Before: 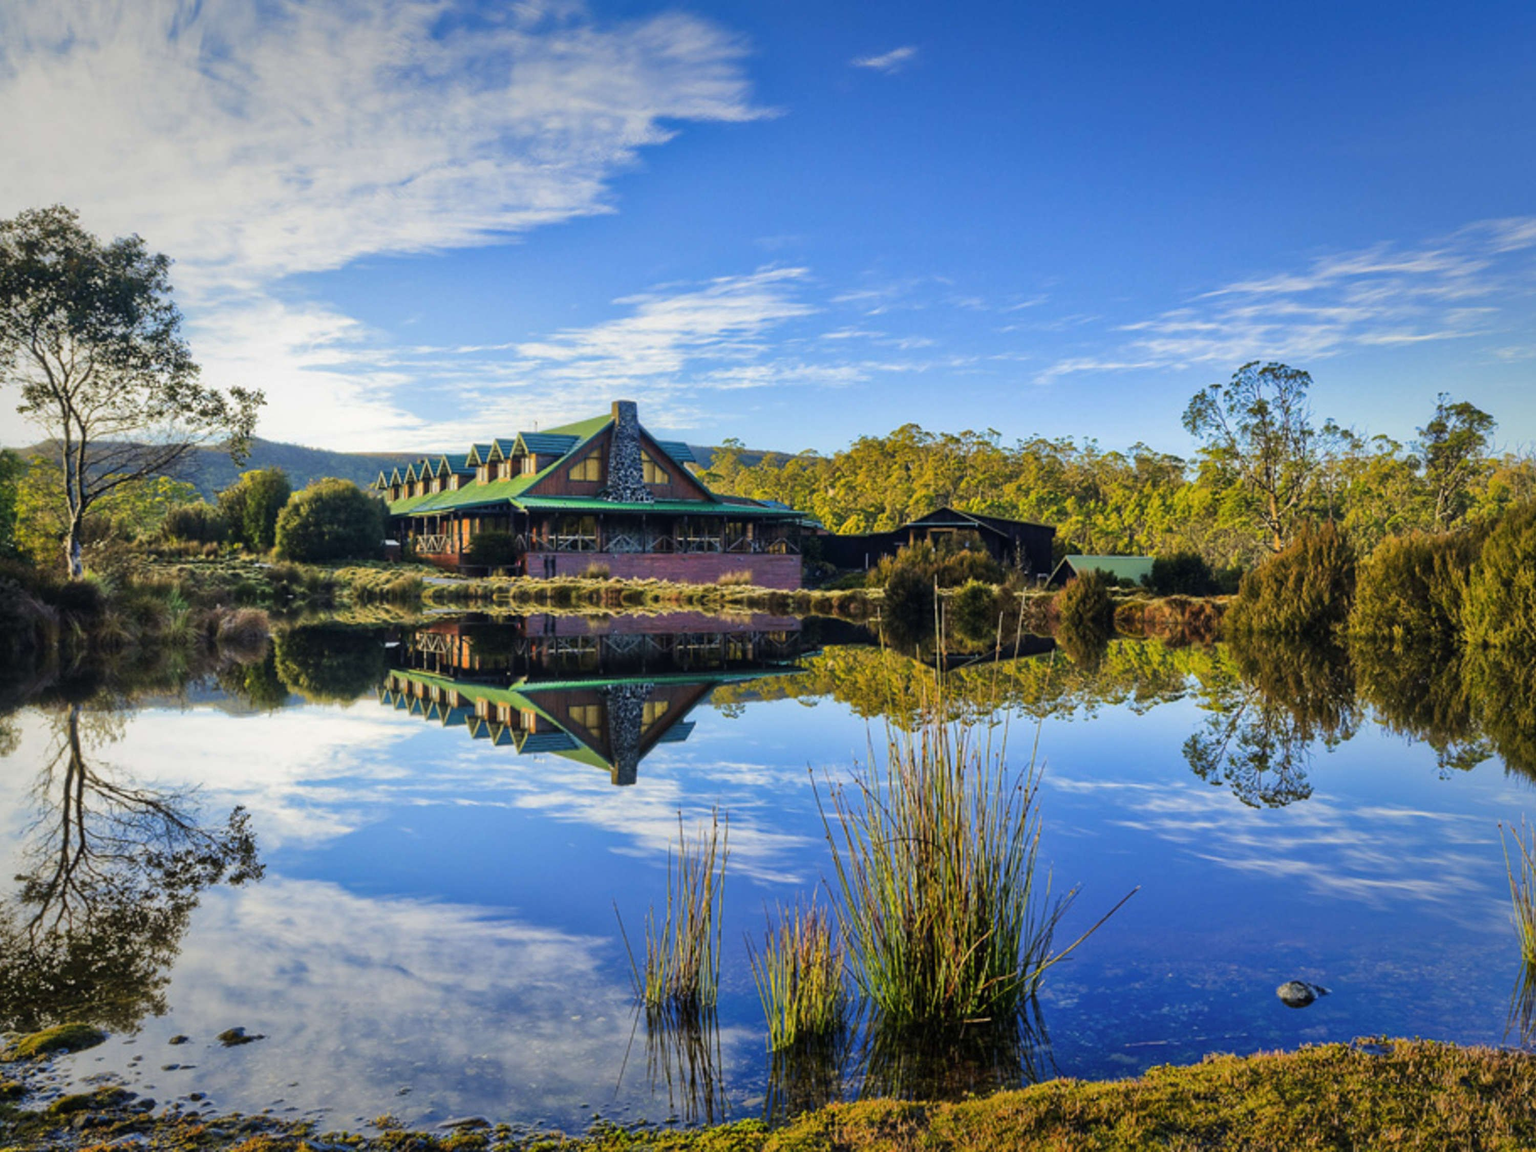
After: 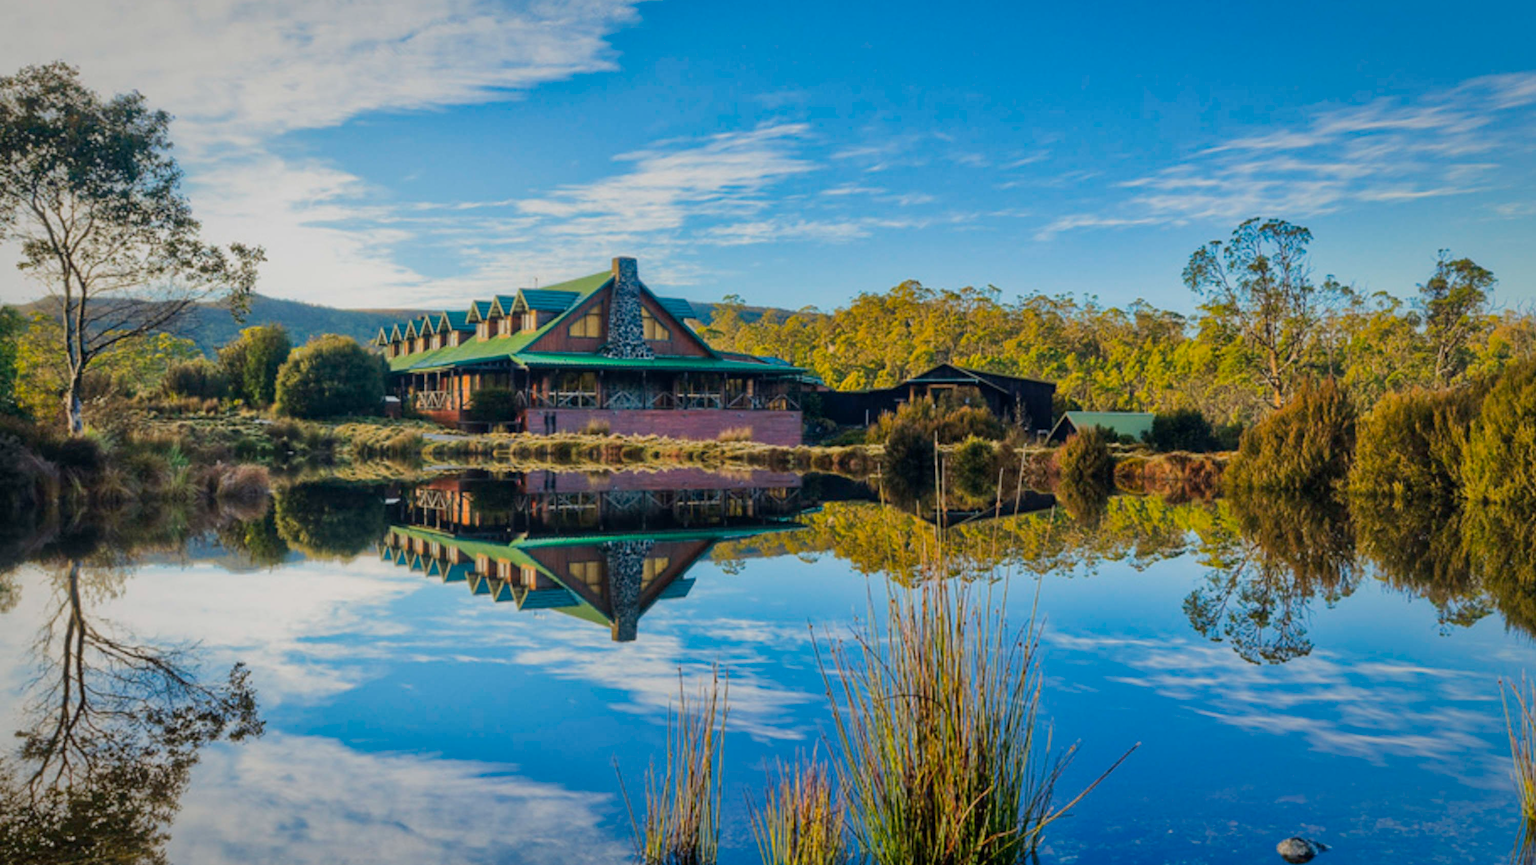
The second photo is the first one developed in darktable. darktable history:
exposure: exposure -0.494 EV, compensate exposure bias true, compensate highlight preservation false
color calibration: illuminant same as pipeline (D50), x 0.346, y 0.359, temperature 4989.31 K
crop and rotate: top 12.532%, bottom 12.29%
